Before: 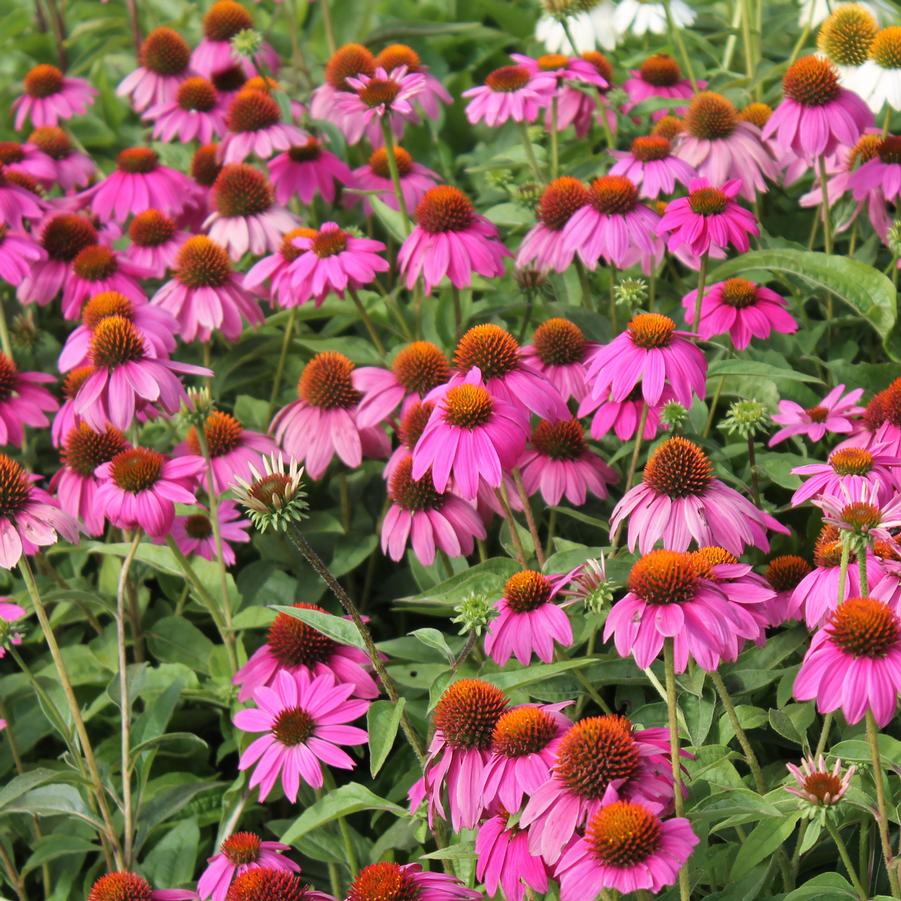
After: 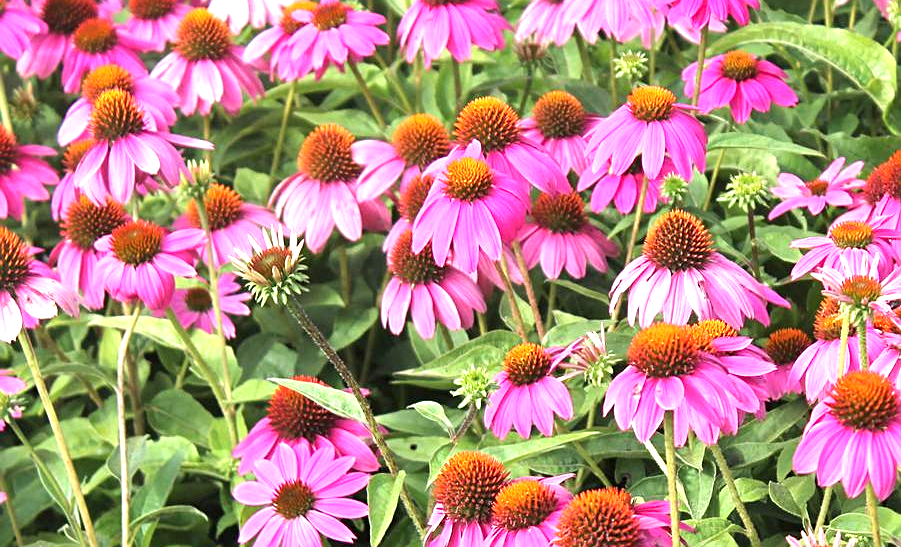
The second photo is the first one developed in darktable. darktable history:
crop and rotate: top 25.271%, bottom 13.954%
sharpen: on, module defaults
exposure: black level correction 0, exposure 1.199 EV, compensate highlight preservation false
